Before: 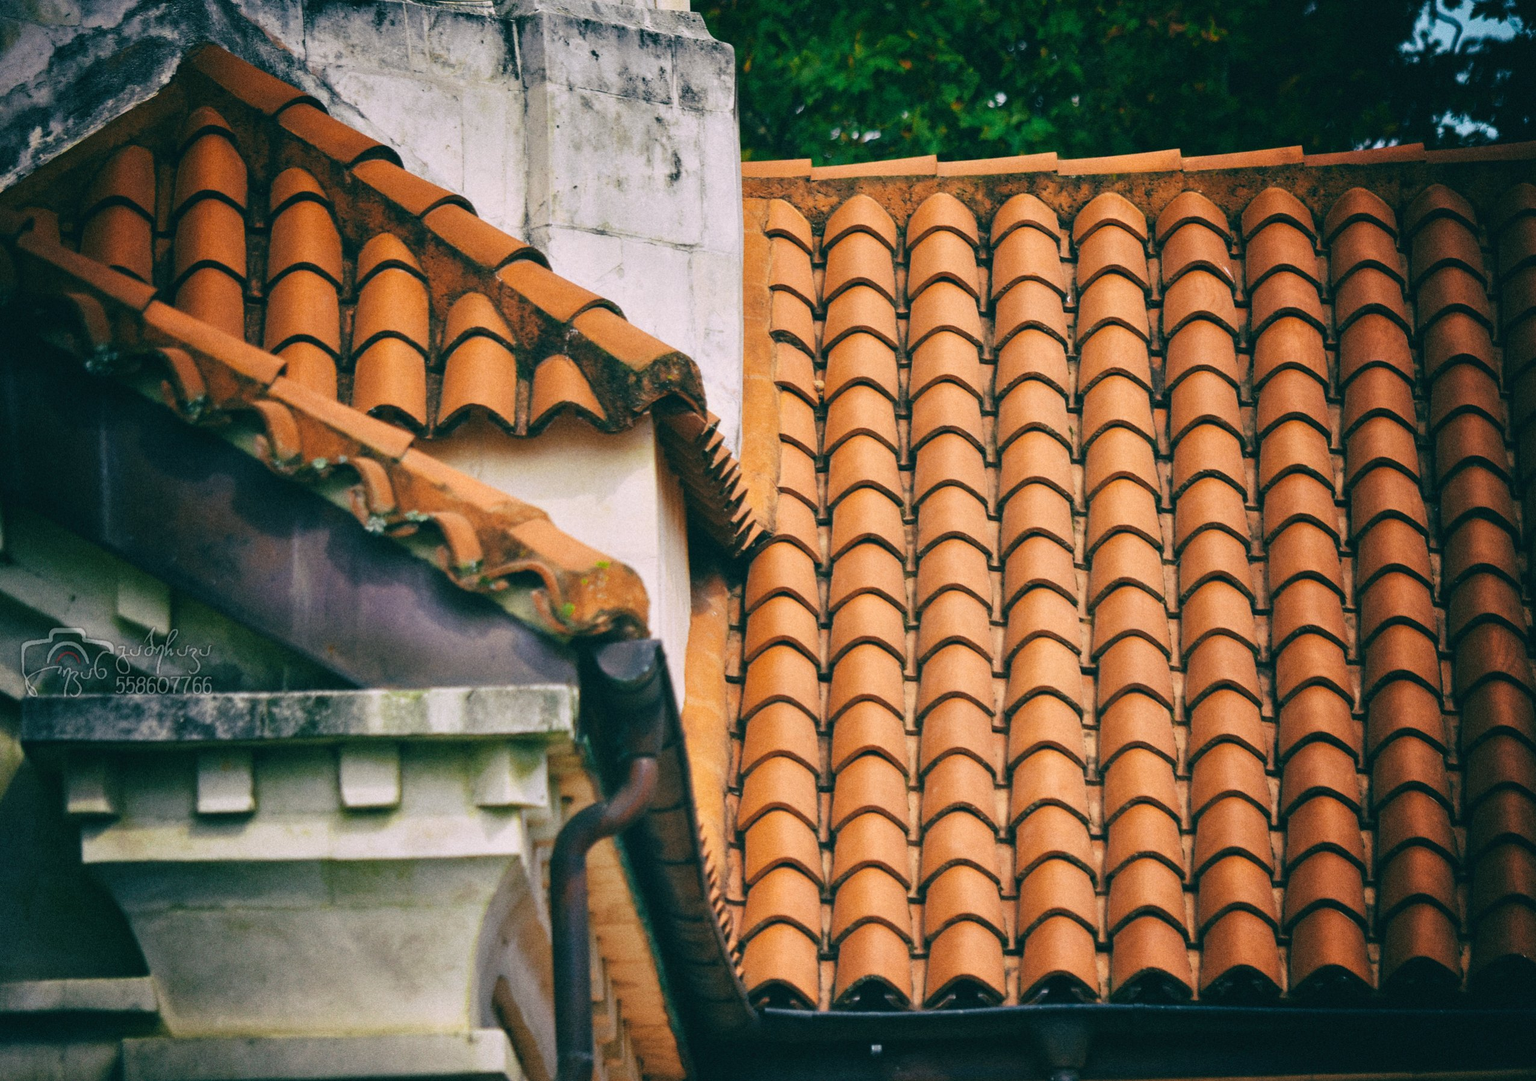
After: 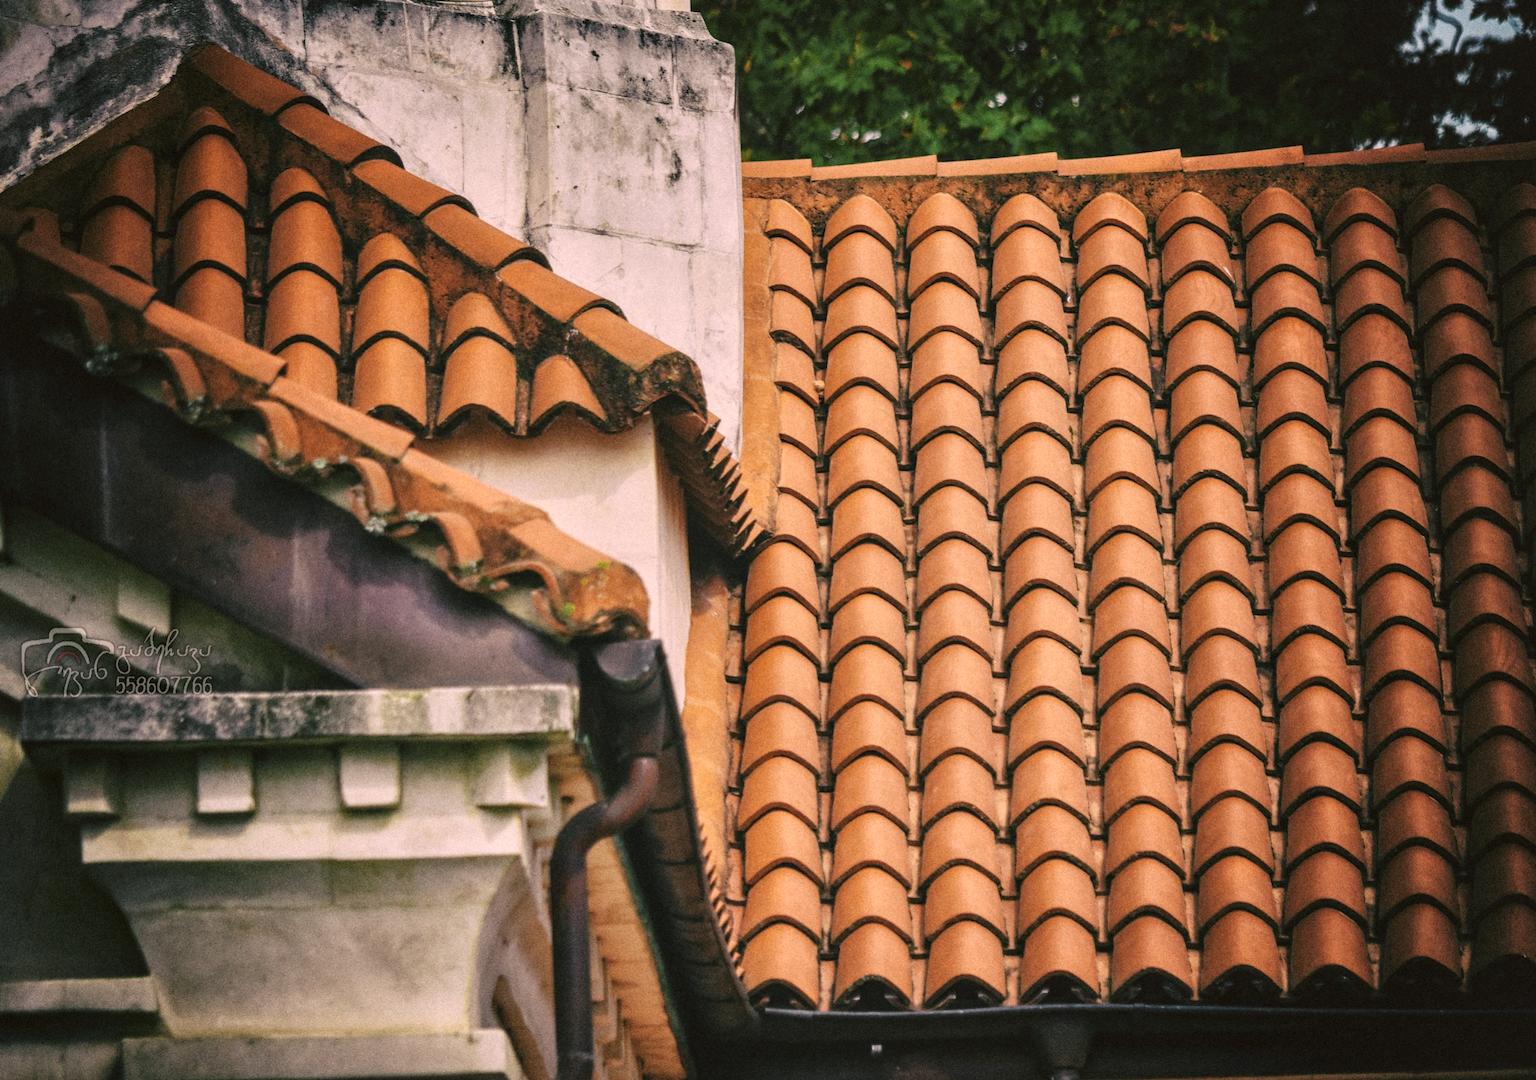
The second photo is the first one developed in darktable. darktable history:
local contrast: on, module defaults
color correction: highlights a* 10.21, highlights b* 9.67, shadows a* 7.88, shadows b* 8.01, saturation 0.771
